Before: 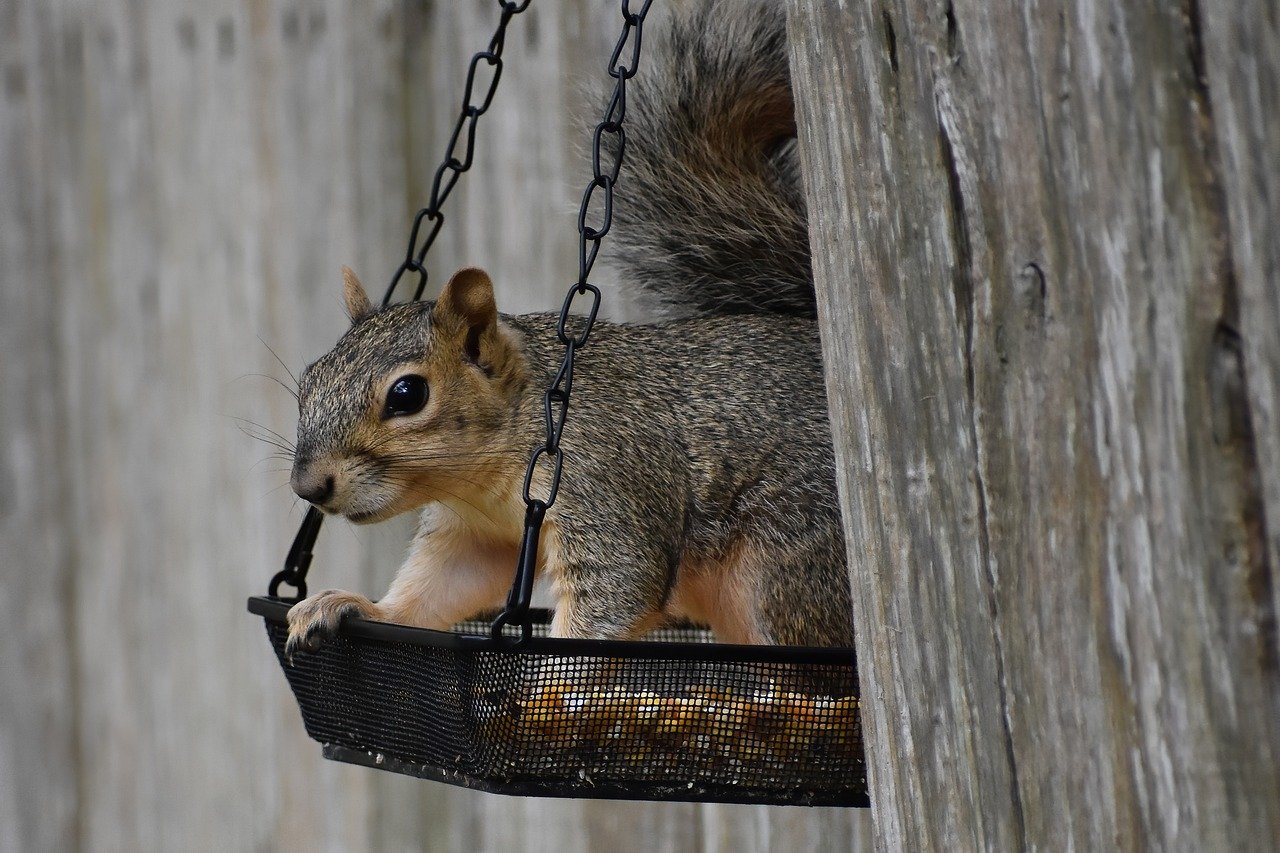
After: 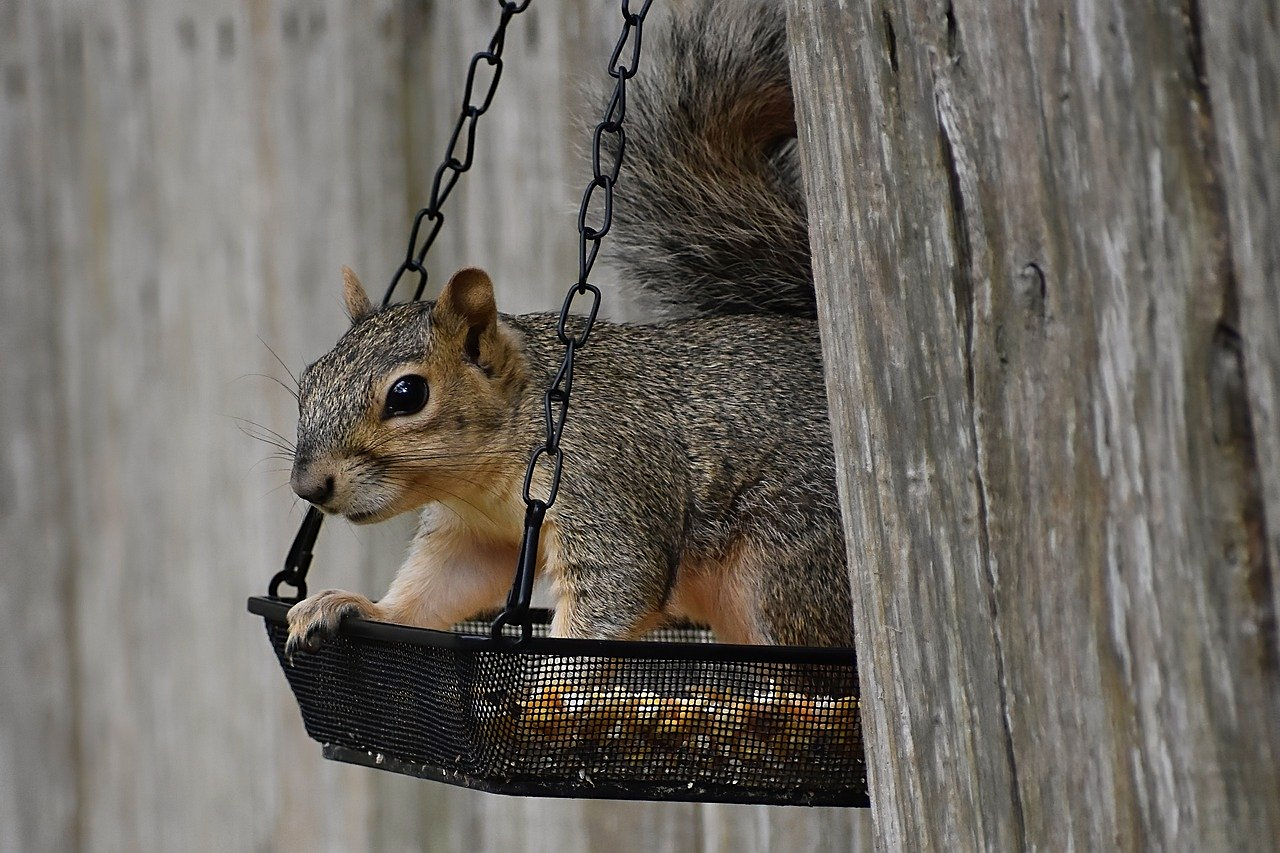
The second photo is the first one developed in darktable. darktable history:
white balance: red 1.009, blue 0.985
sharpen: radius 1.864, amount 0.398, threshold 1.271
